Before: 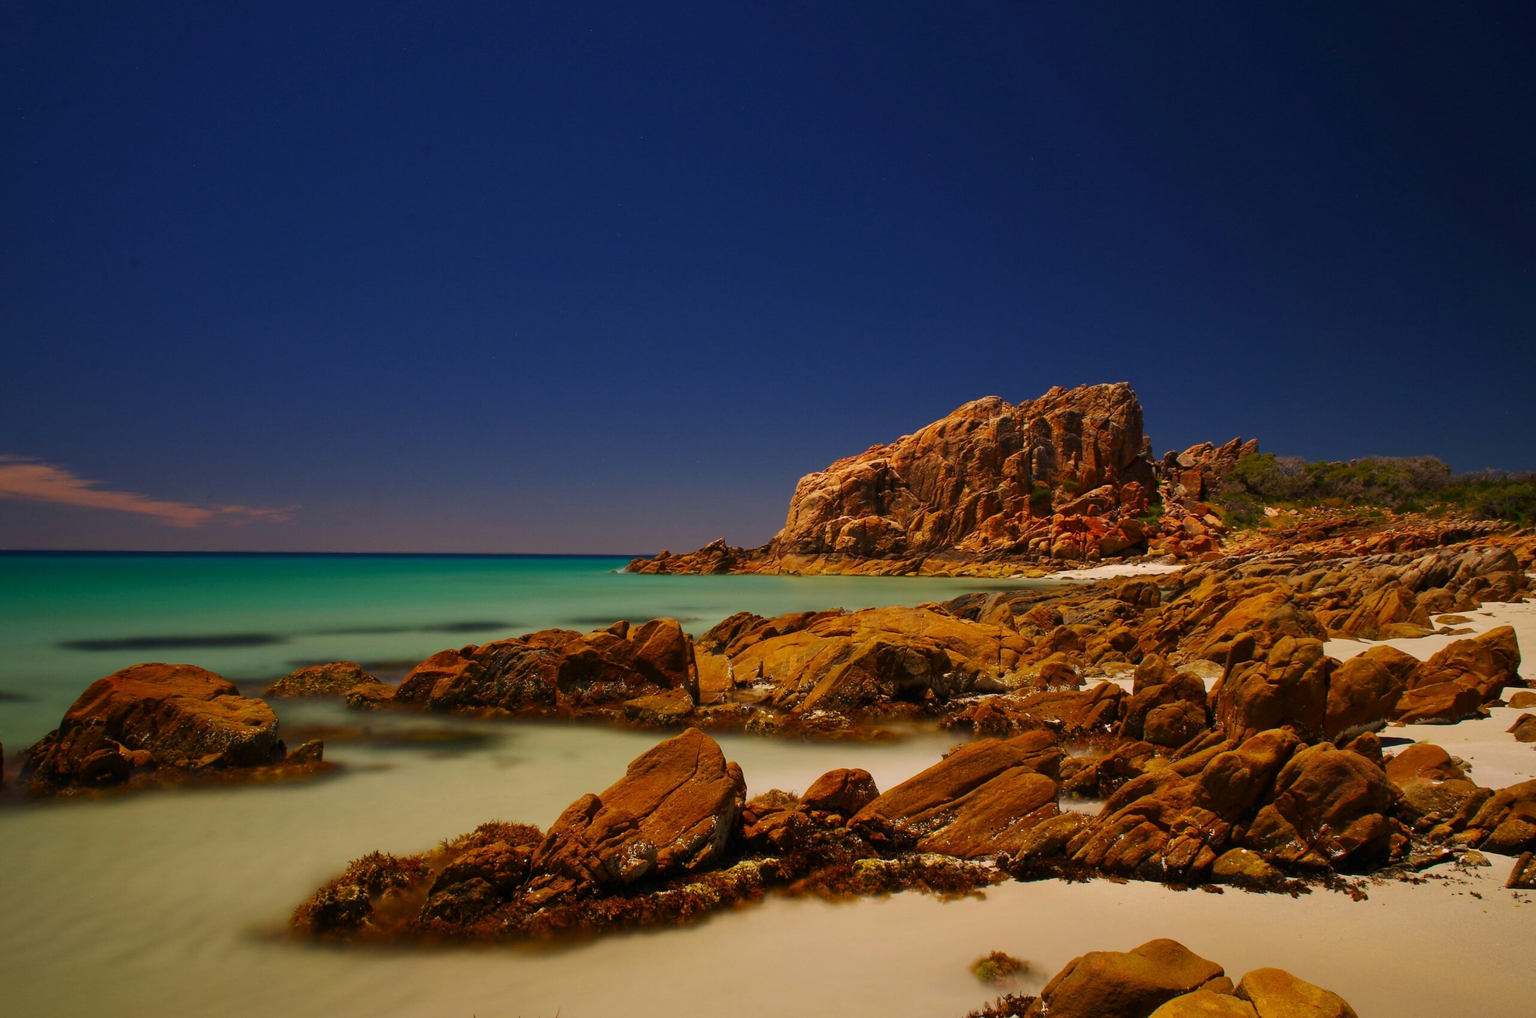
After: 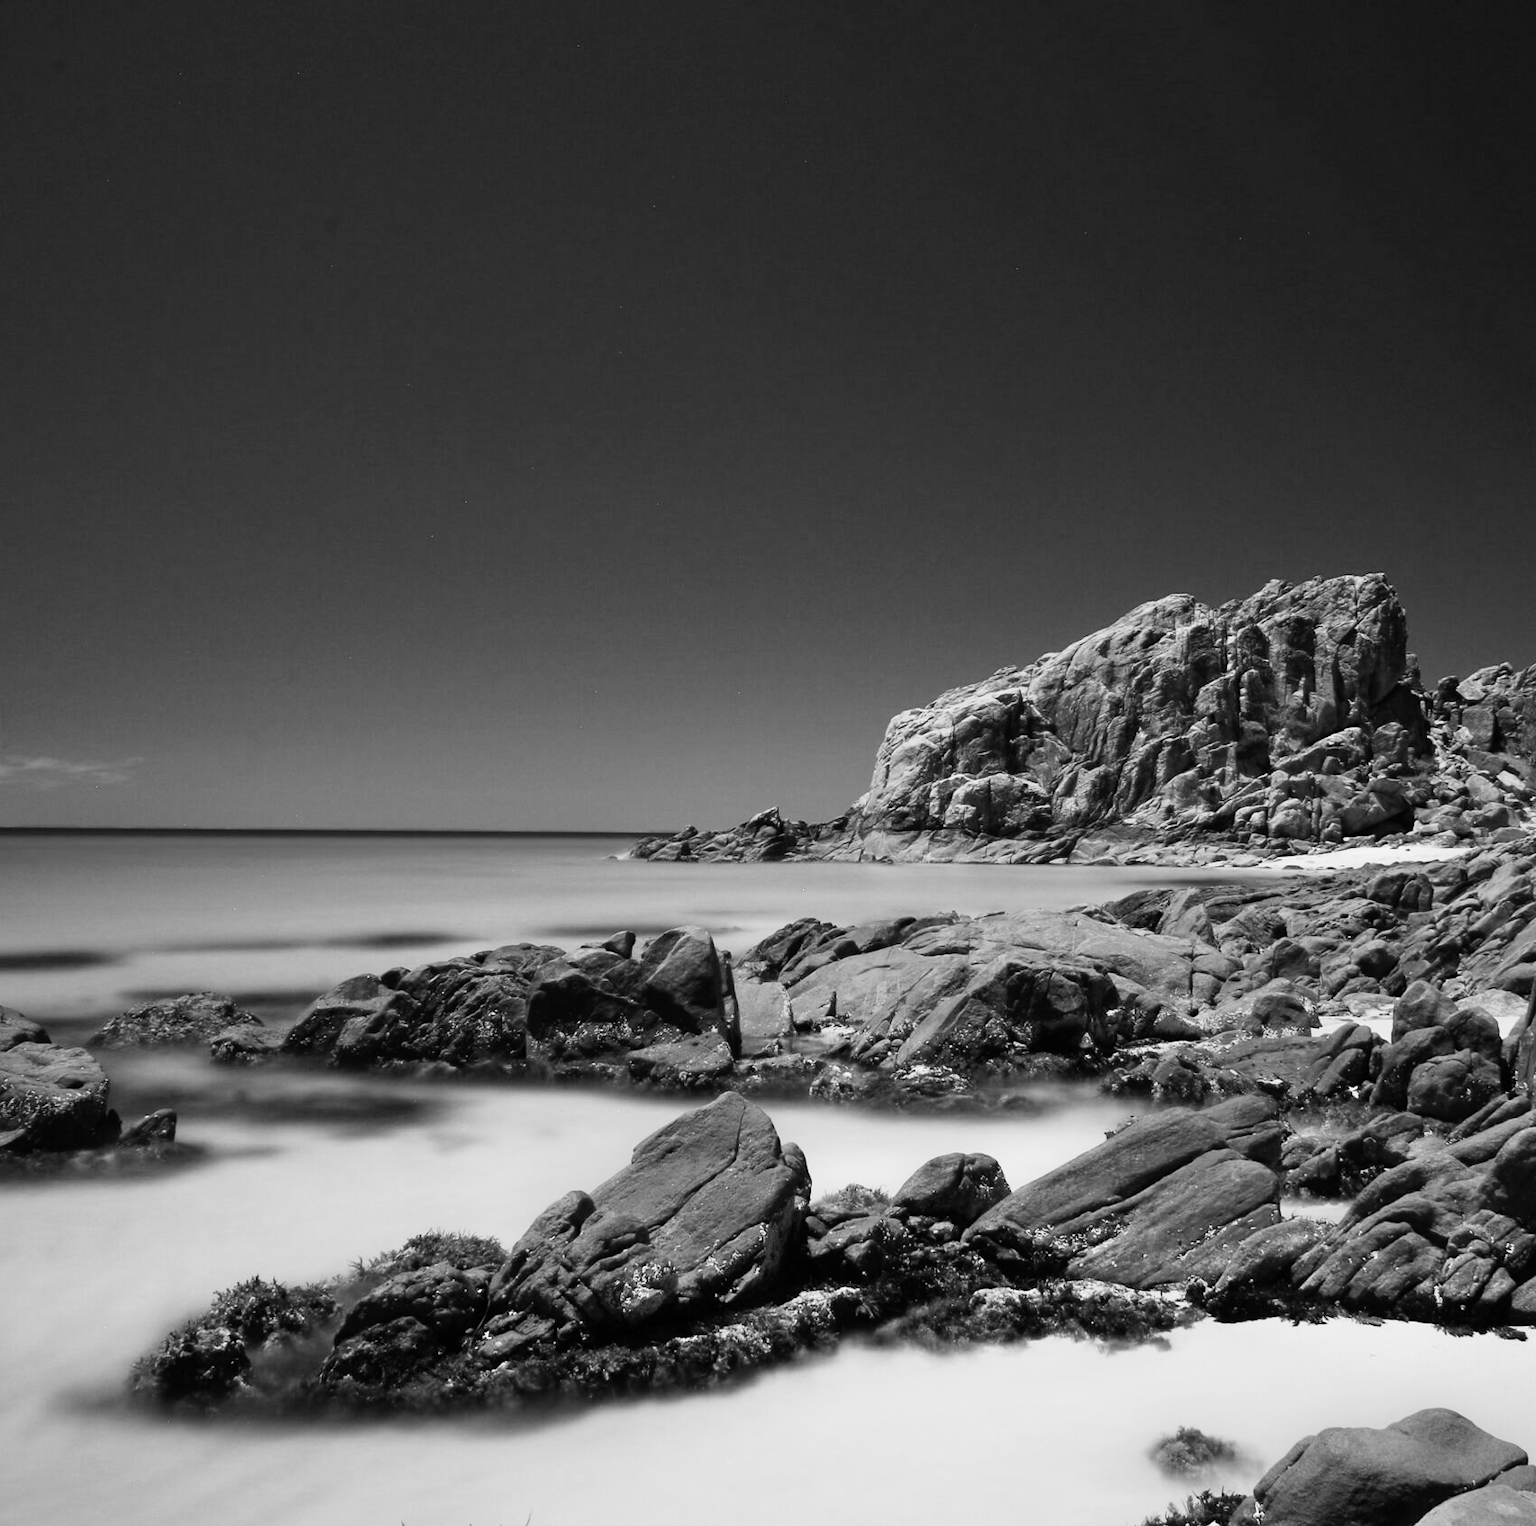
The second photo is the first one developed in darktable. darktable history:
crop and rotate: left 13.409%, right 19.924%
base curve: curves: ch0 [(0, 0) (0.012, 0.01) (0.073, 0.168) (0.31, 0.711) (0.645, 0.957) (1, 1)], preserve colors none
monochrome: a 16.06, b 15.48, size 1
